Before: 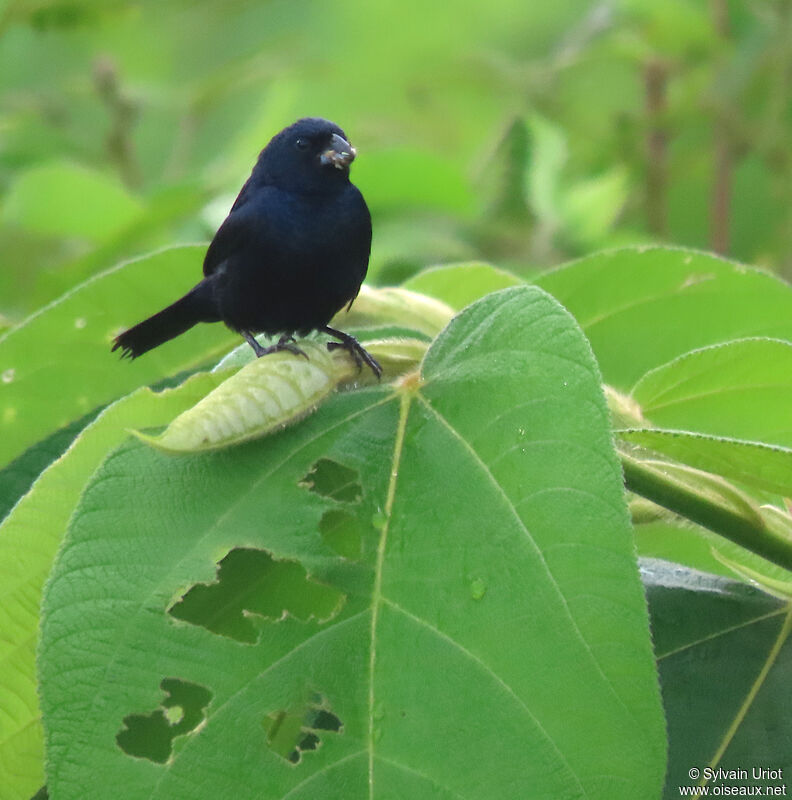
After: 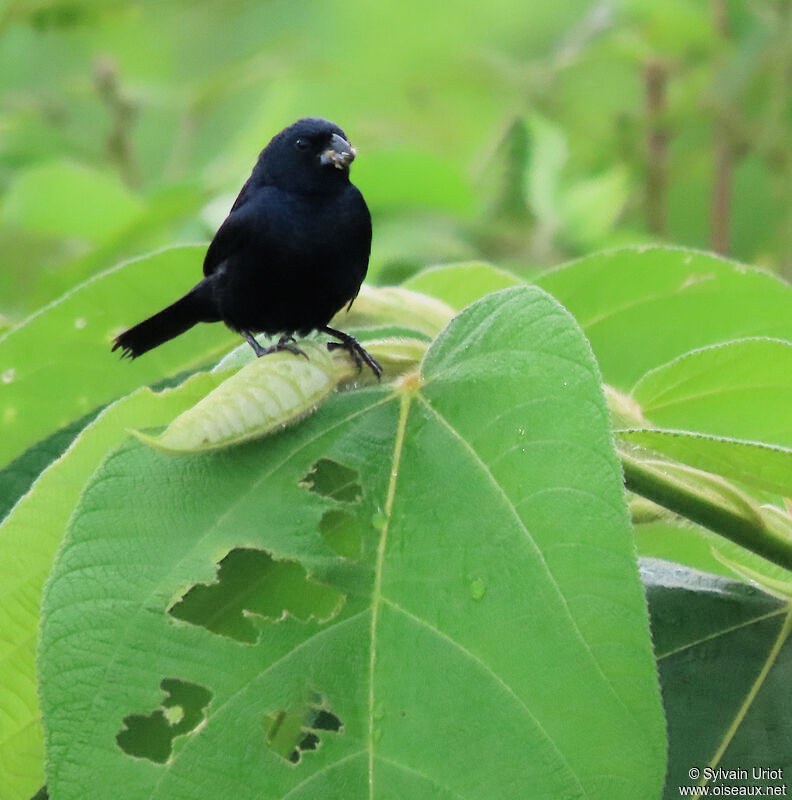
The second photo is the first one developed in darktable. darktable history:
exposure: exposure 0.207 EV, compensate highlight preservation false
tone equalizer: on, module defaults
filmic rgb: black relative exposure -7.65 EV, white relative exposure 4.56 EV, hardness 3.61, contrast 1.25
